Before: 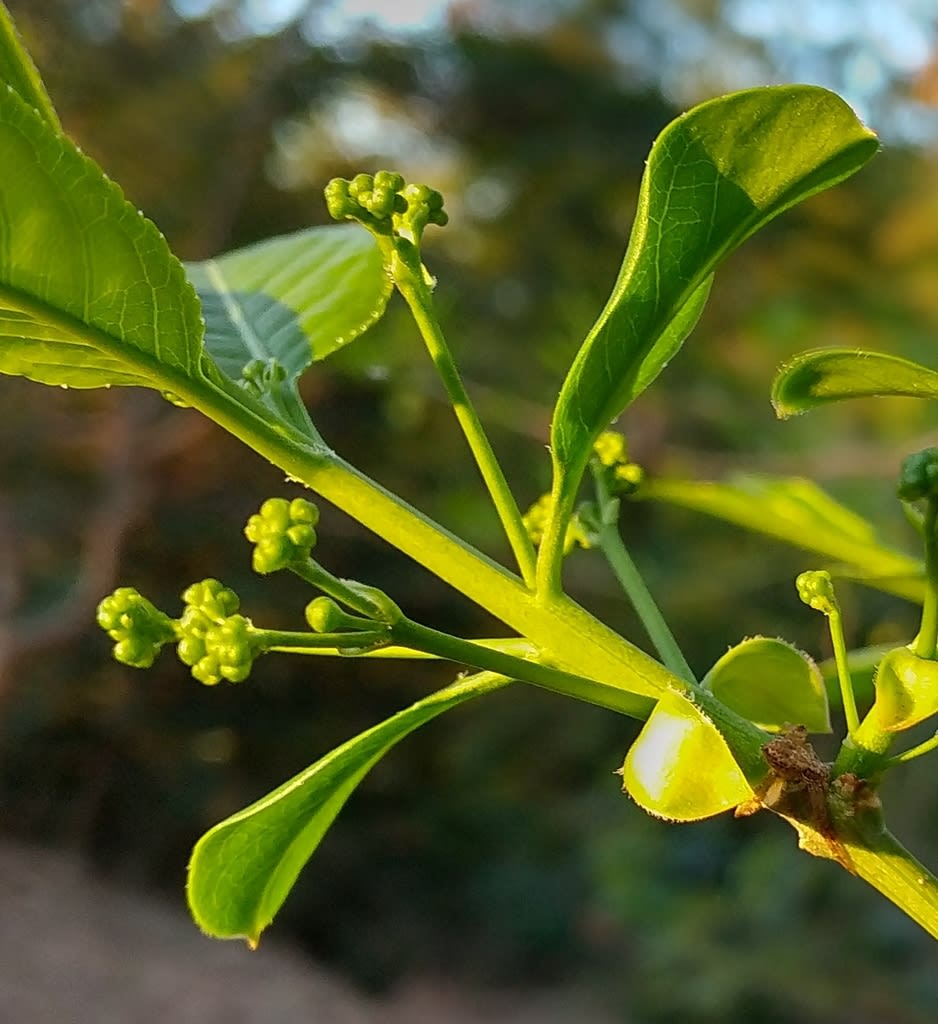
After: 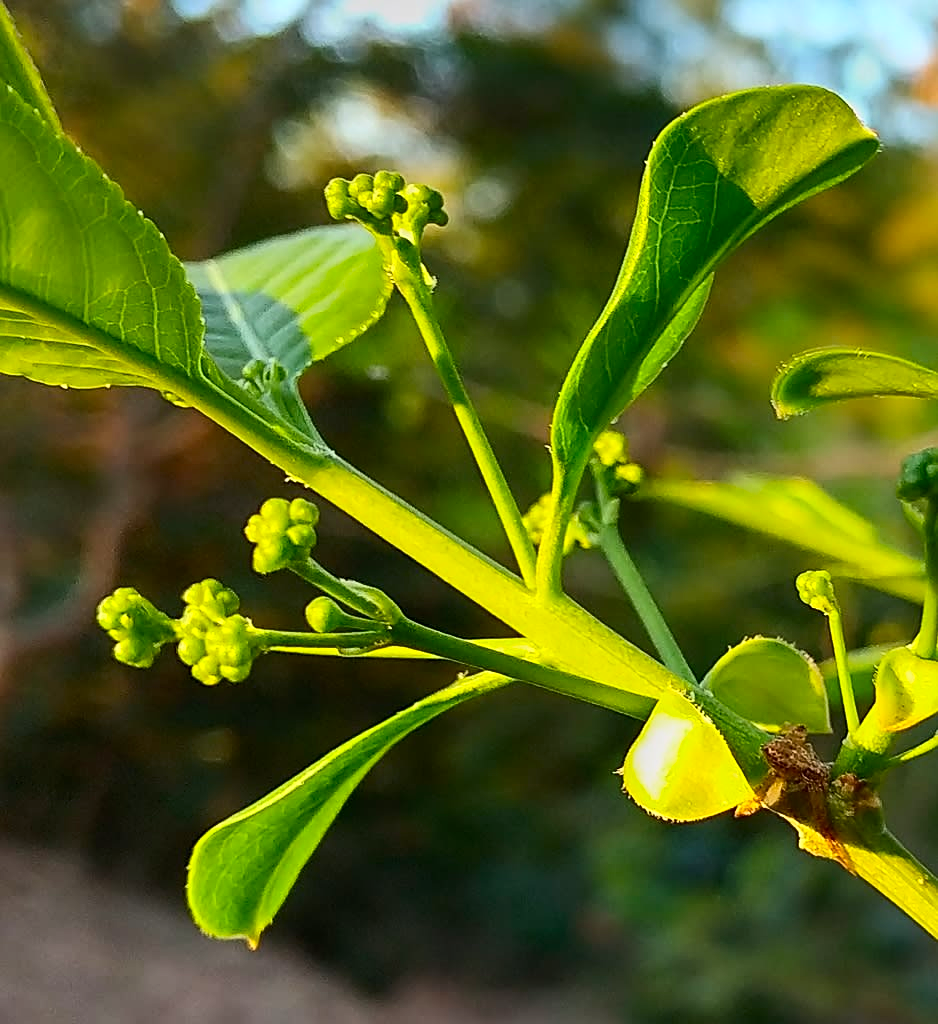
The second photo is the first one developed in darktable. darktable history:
contrast brightness saturation: contrast 0.23, brightness 0.1, saturation 0.29
sharpen: on, module defaults
